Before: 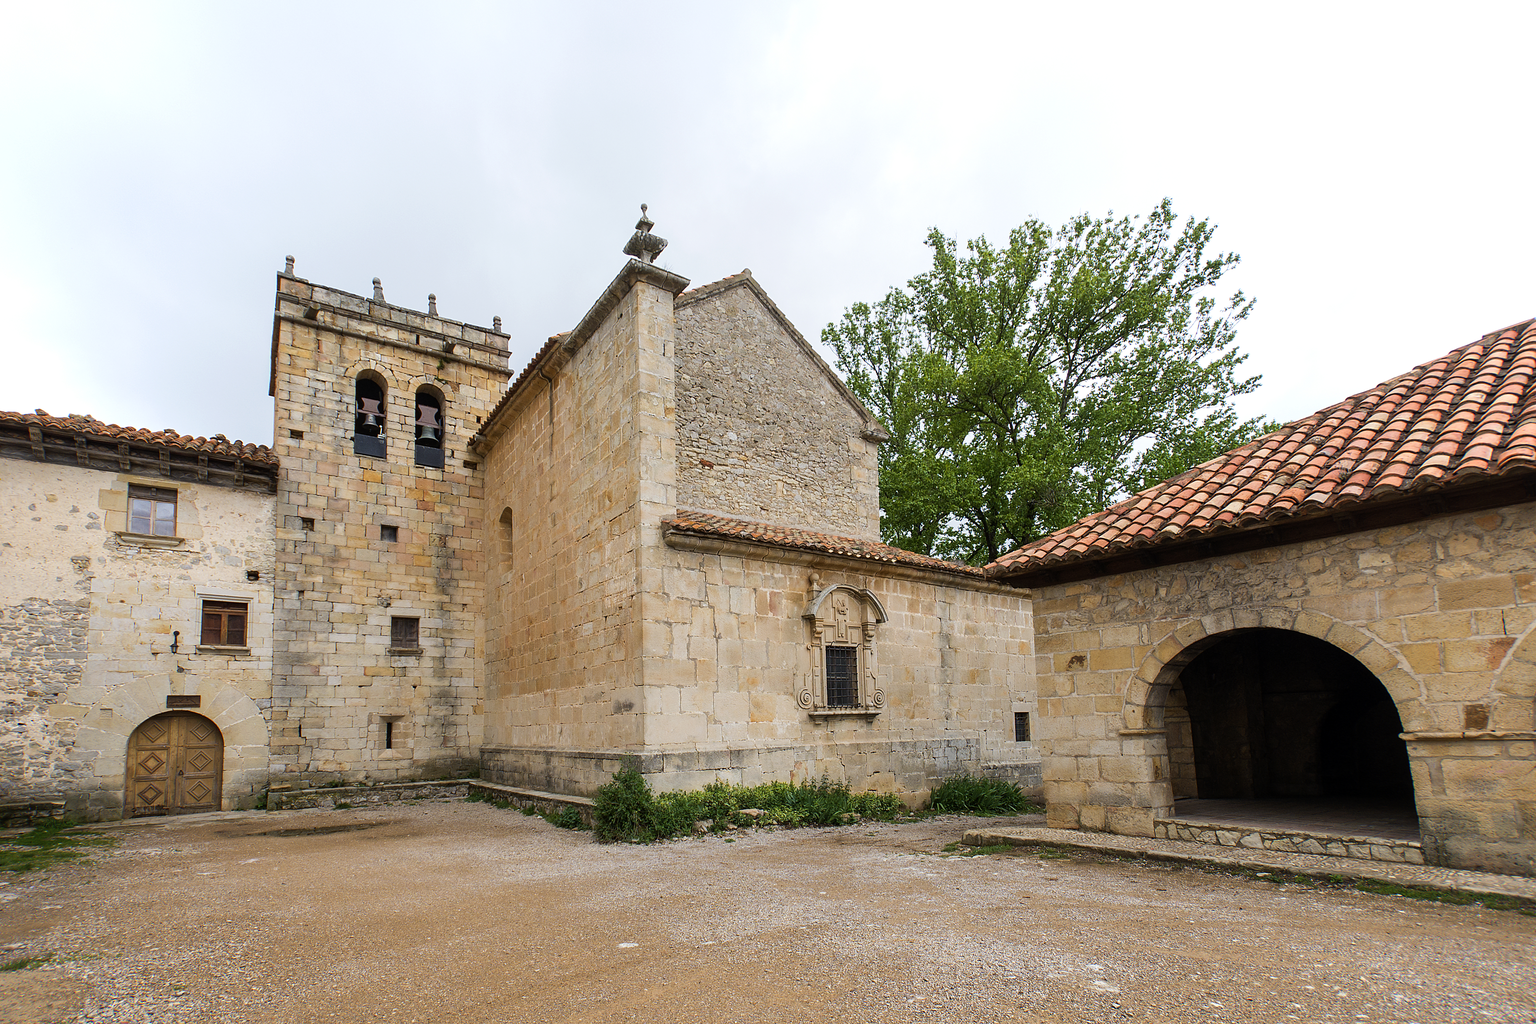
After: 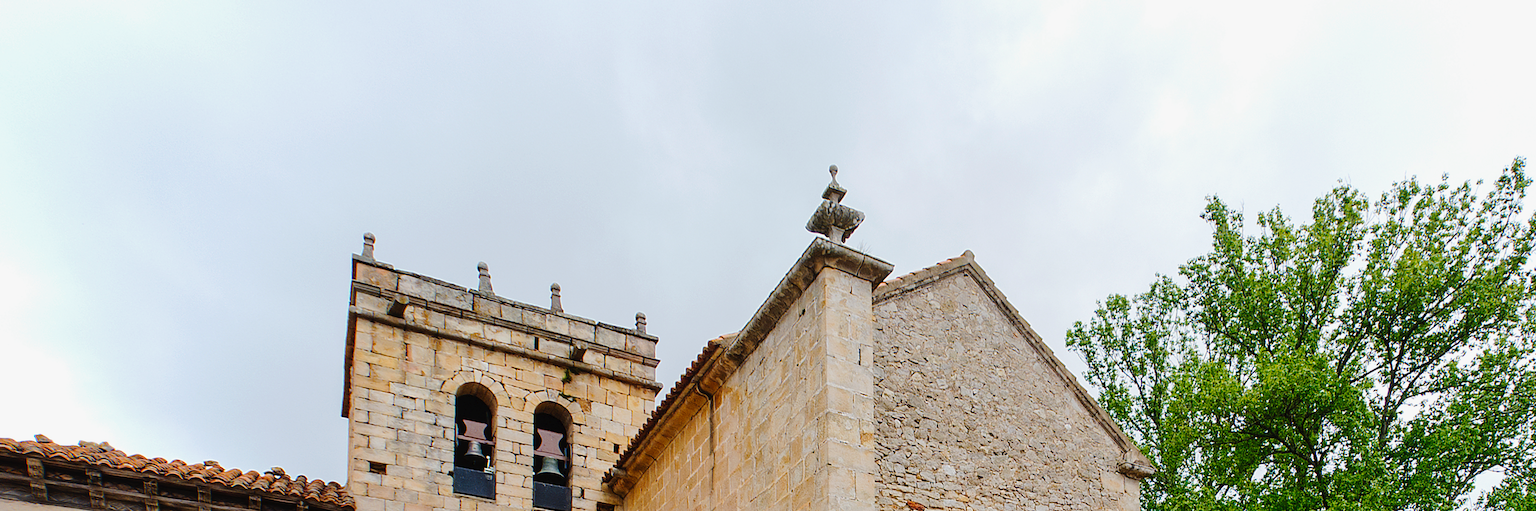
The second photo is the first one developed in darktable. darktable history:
crop: left 0.579%, top 7.627%, right 23.167%, bottom 54.275%
tone curve: curves: ch0 [(0, 0) (0.003, 0.026) (0.011, 0.03) (0.025, 0.038) (0.044, 0.046) (0.069, 0.055) (0.1, 0.075) (0.136, 0.114) (0.177, 0.158) (0.224, 0.215) (0.277, 0.296) (0.335, 0.386) (0.399, 0.479) (0.468, 0.568) (0.543, 0.637) (0.623, 0.707) (0.709, 0.773) (0.801, 0.834) (0.898, 0.896) (1, 1)], preserve colors none
shadows and highlights: shadows -20, white point adjustment -2, highlights -35
